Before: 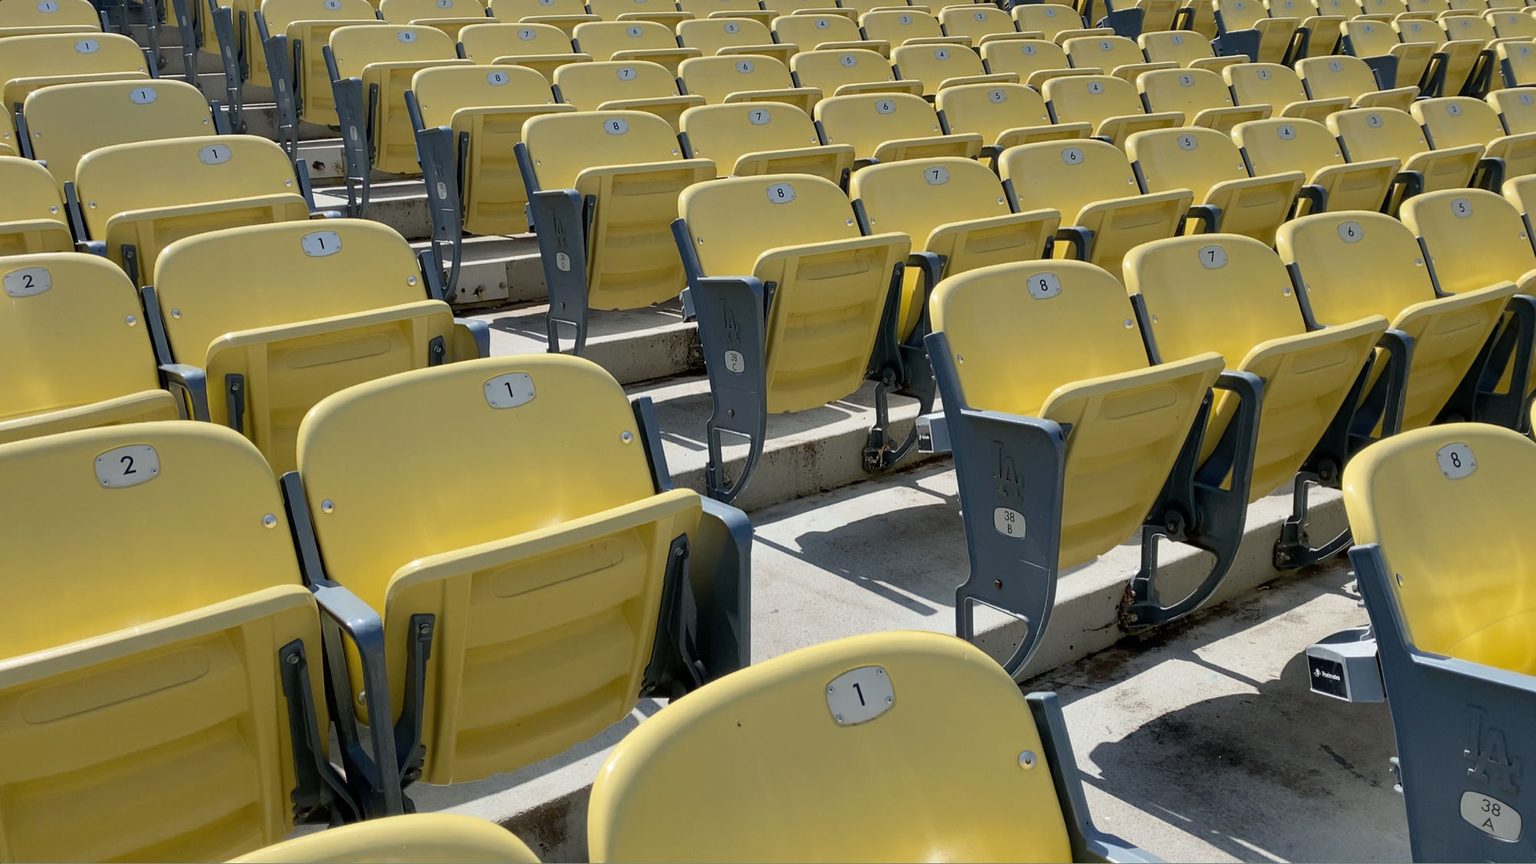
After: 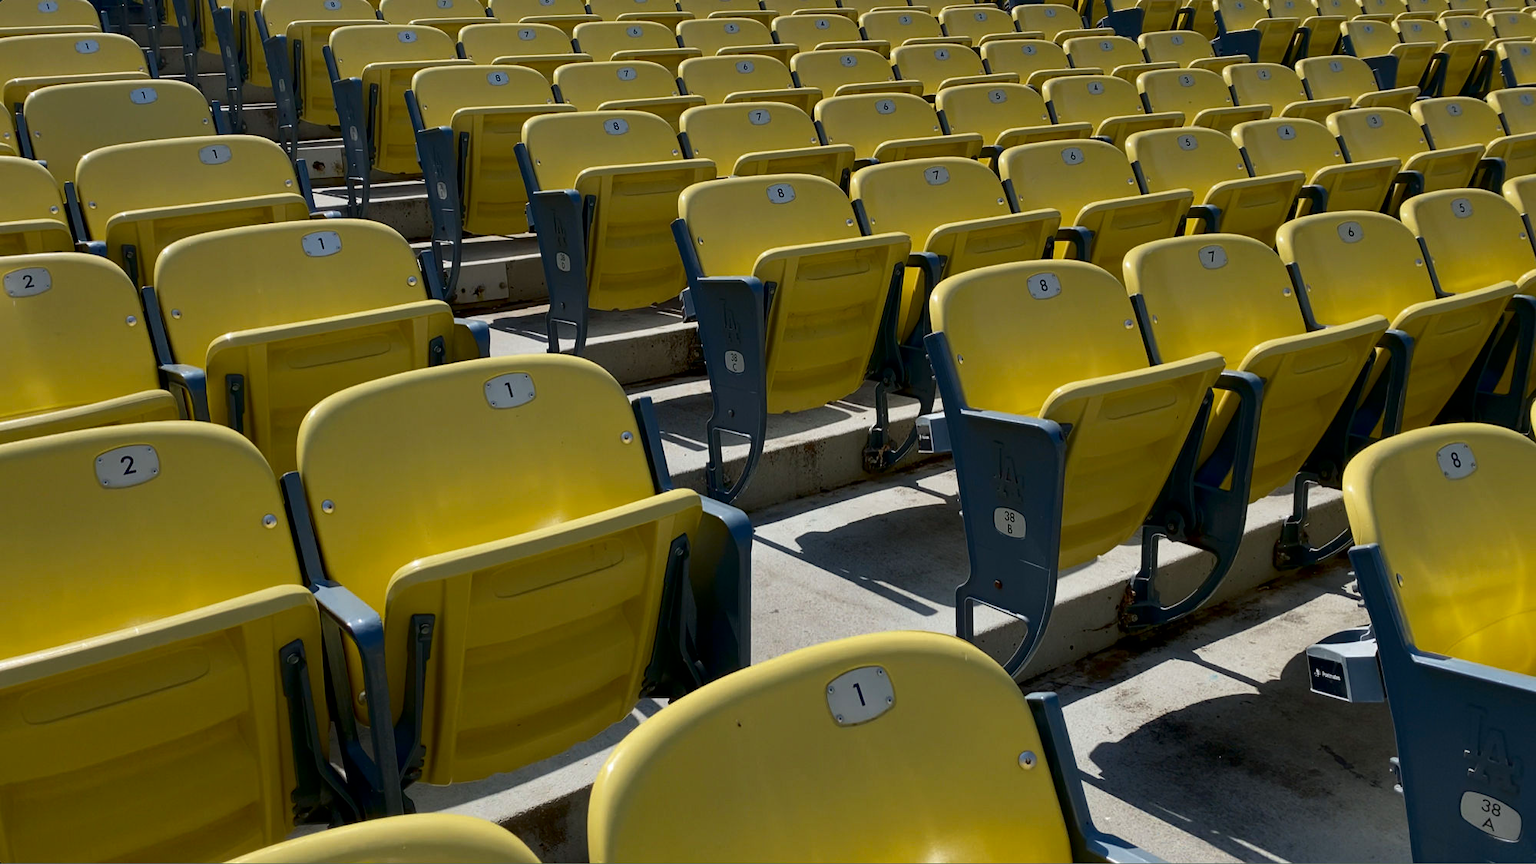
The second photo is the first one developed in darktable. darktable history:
contrast brightness saturation: brightness -0.253, saturation 0.201
